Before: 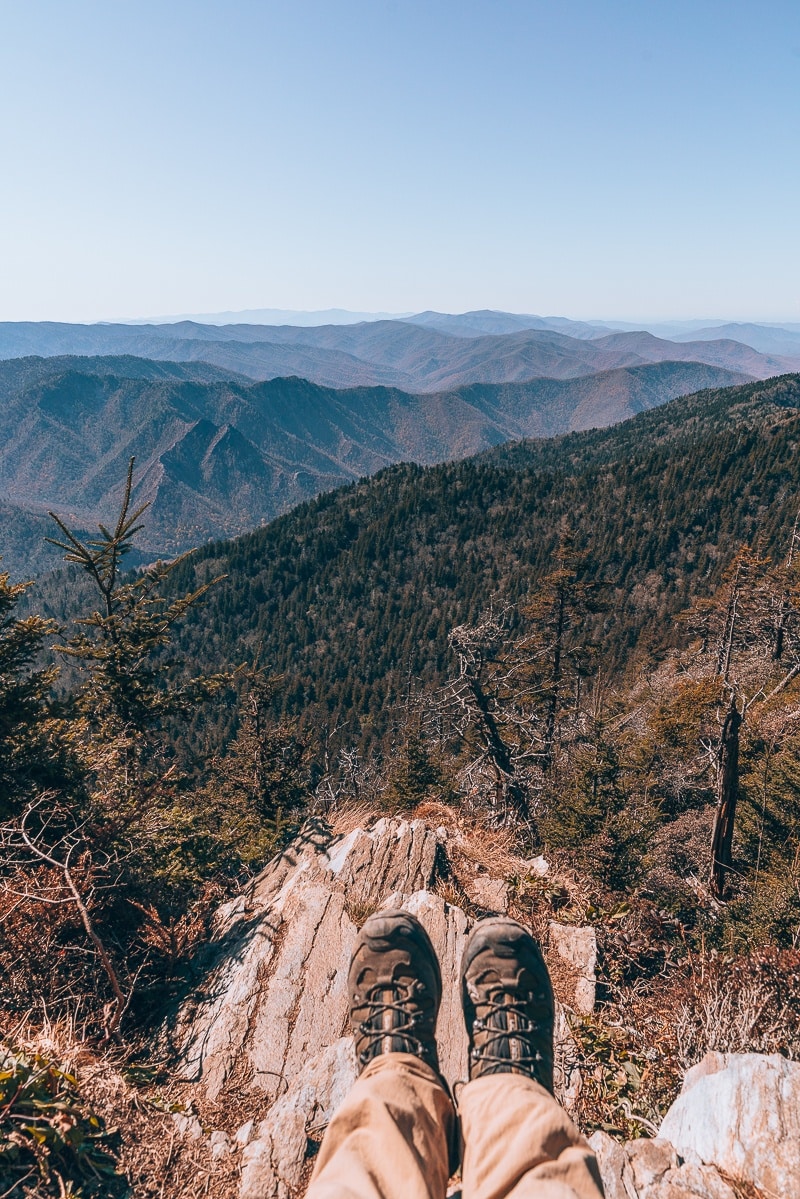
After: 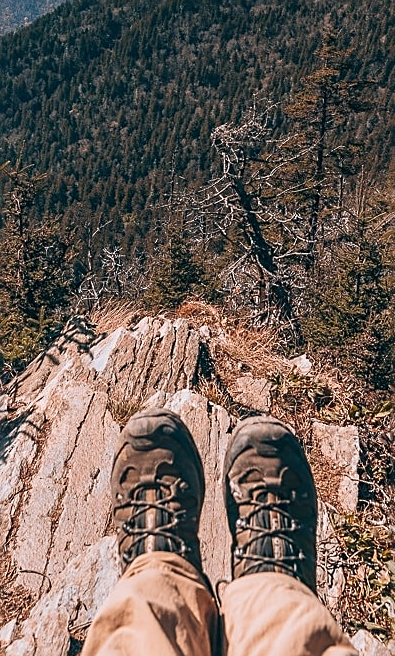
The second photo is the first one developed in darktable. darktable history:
sharpen: amount 0.478
crop: left 29.672%, top 41.786%, right 20.851%, bottom 3.487%
